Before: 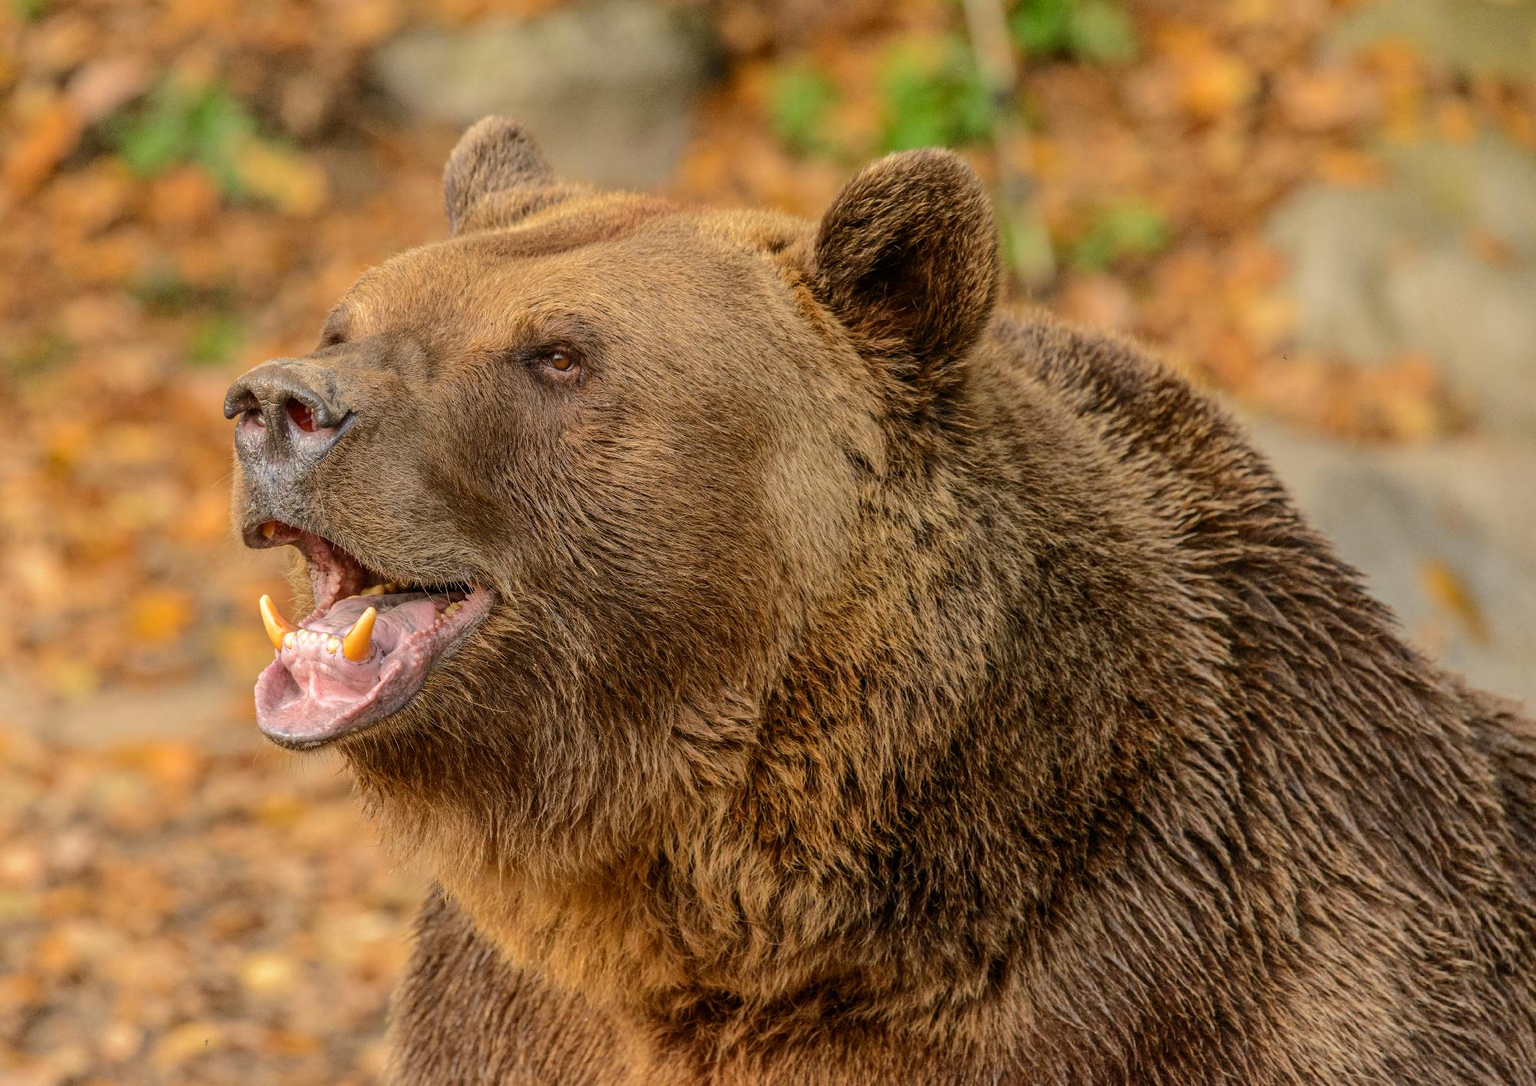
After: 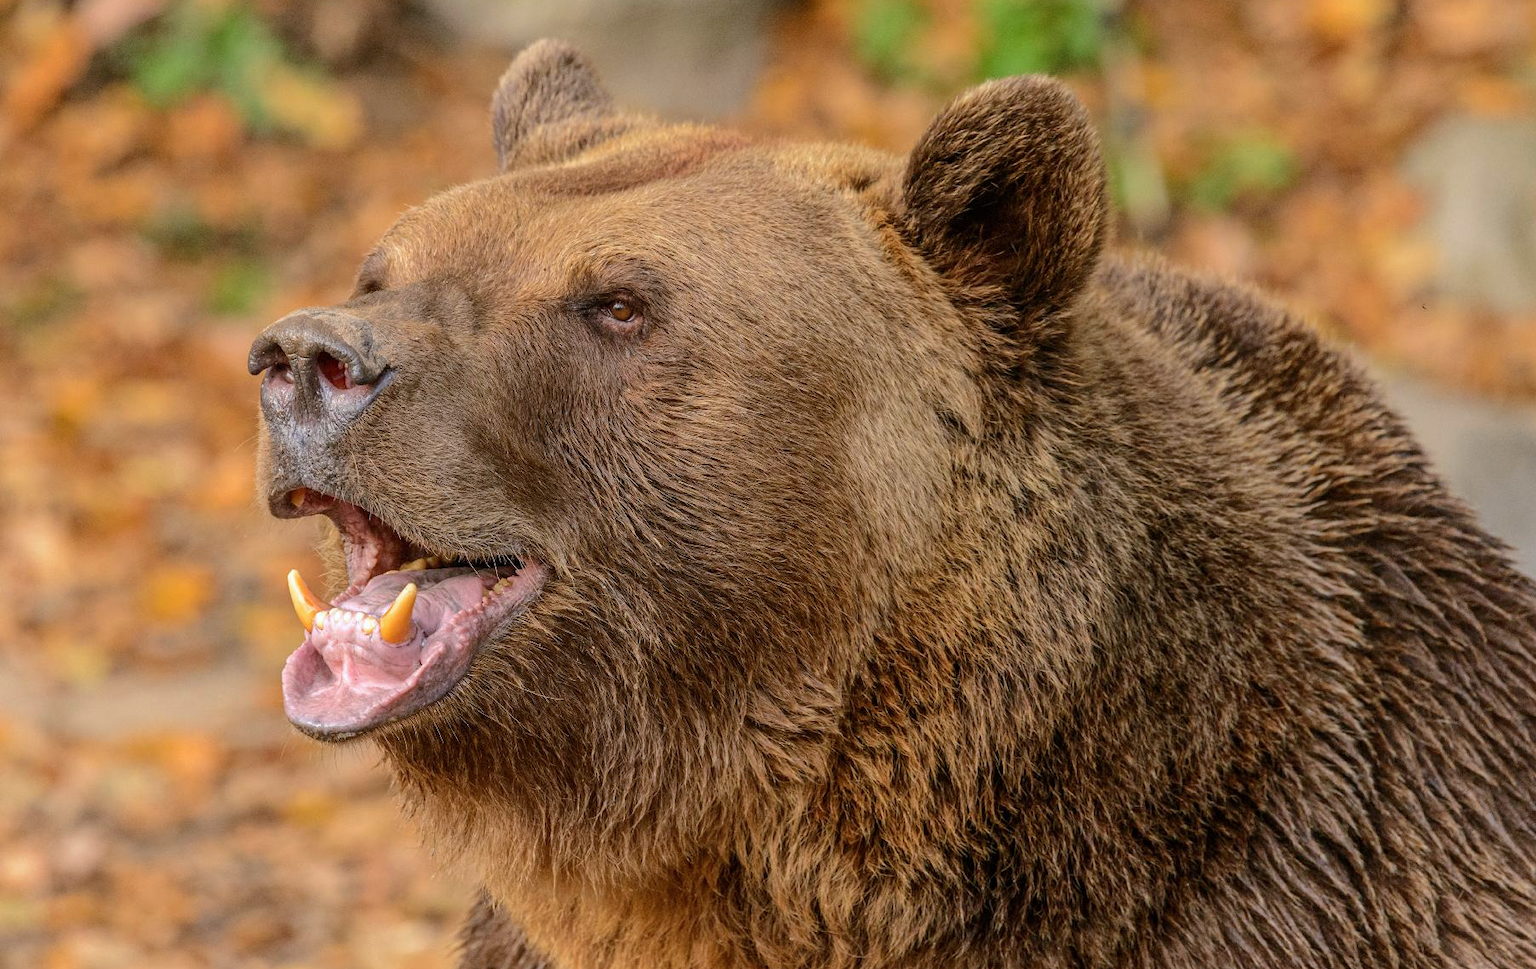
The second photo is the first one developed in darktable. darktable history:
crop: top 7.49%, right 9.717%, bottom 11.943%
color calibration: illuminant as shot in camera, x 0.358, y 0.373, temperature 4628.91 K
